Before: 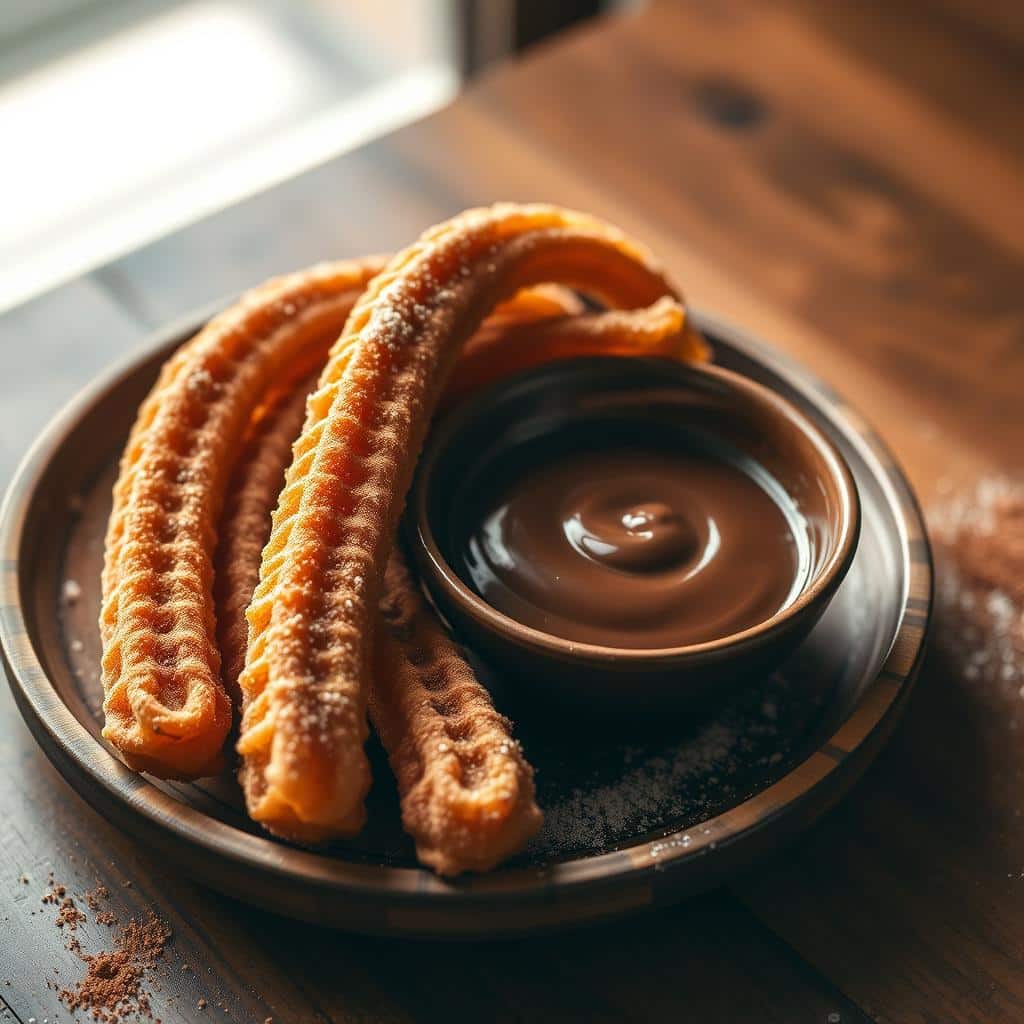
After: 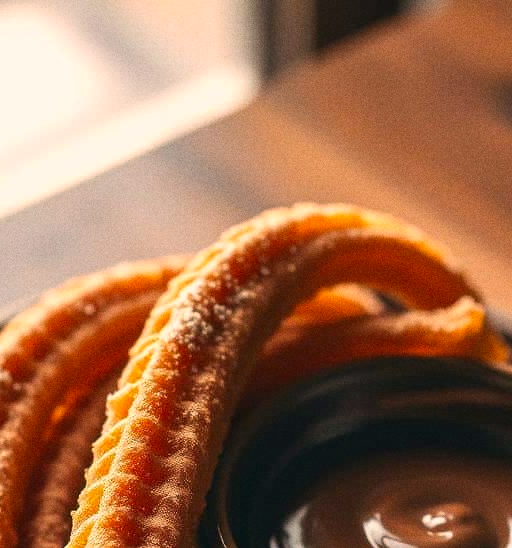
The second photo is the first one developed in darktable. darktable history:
color correction: highlights a* 11.96, highlights b* 11.58
crop: left 19.556%, right 30.401%, bottom 46.458%
grain: coarseness 0.09 ISO
